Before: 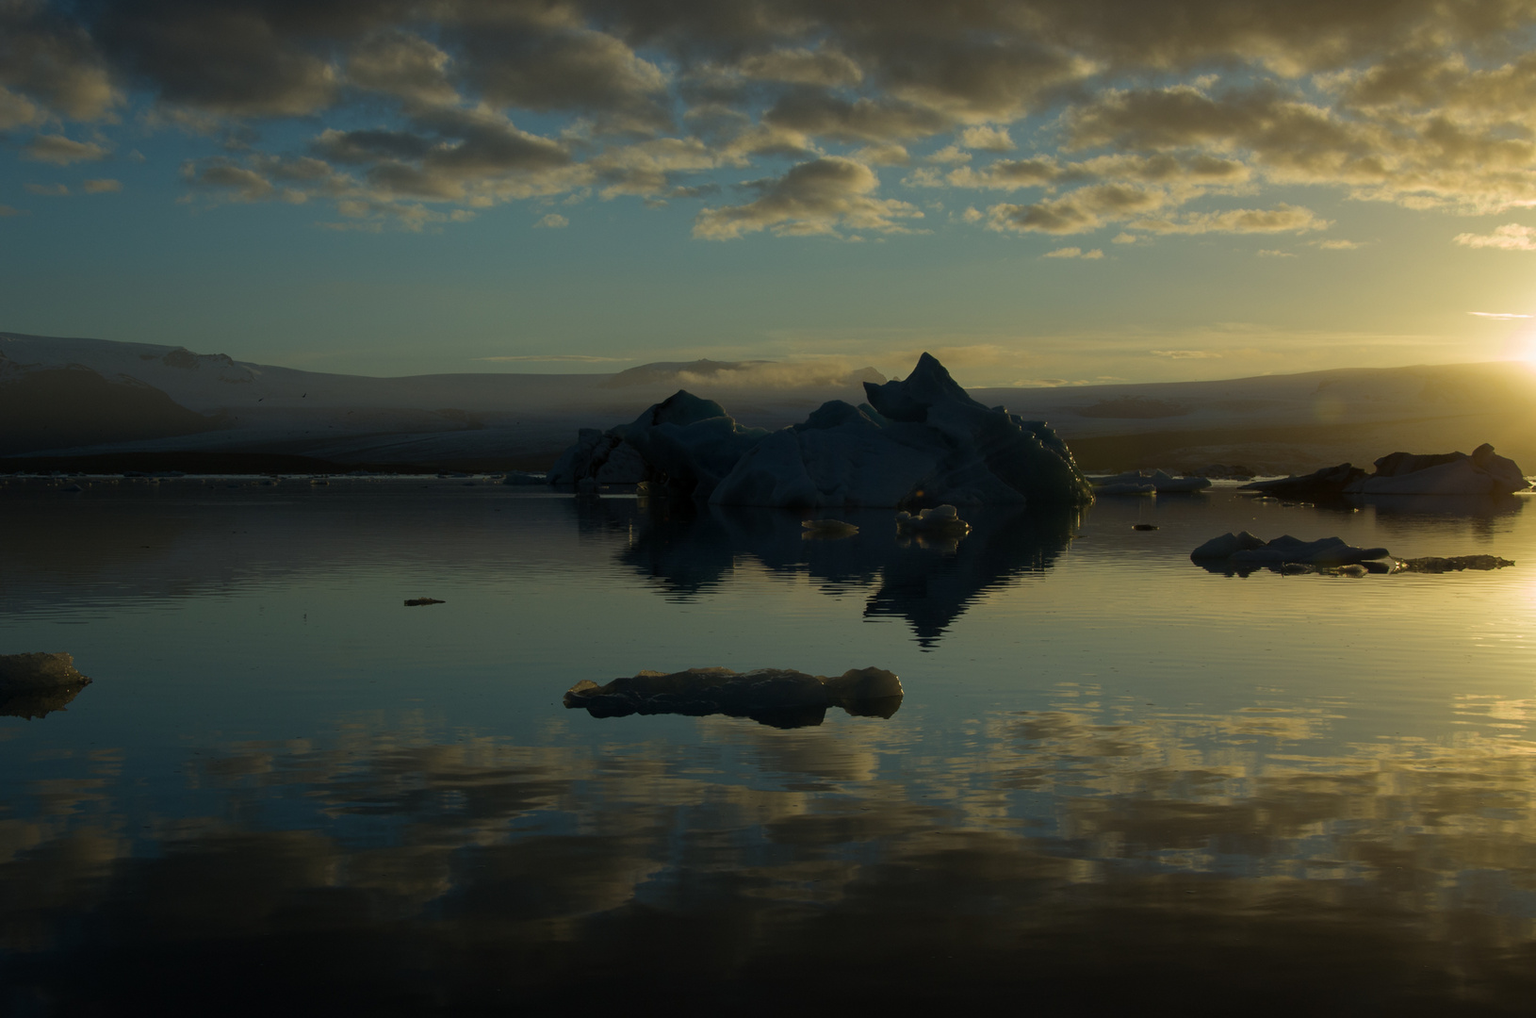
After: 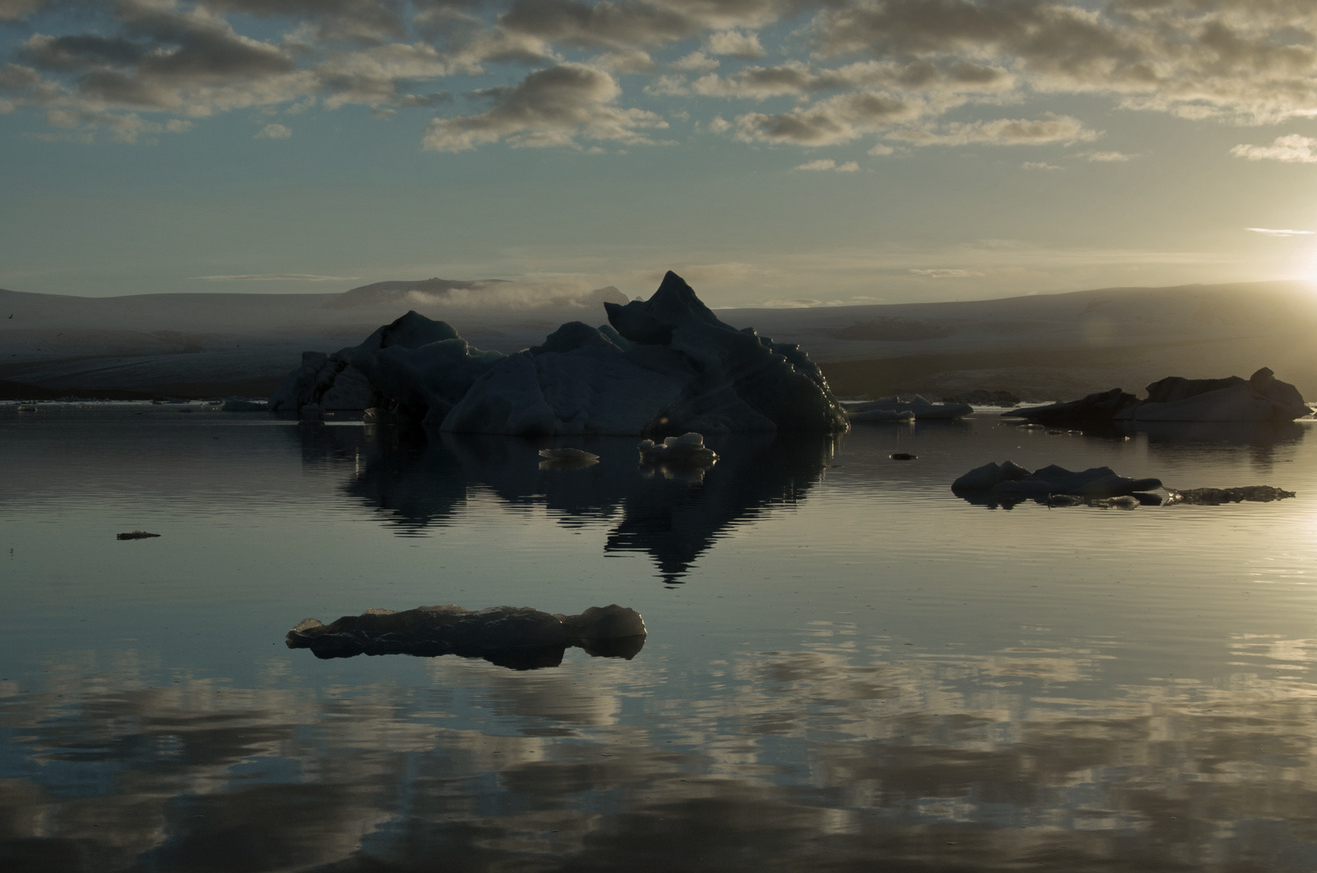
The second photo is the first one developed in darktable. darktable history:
crop: left 19.159%, top 9.58%, bottom 9.58%
shadows and highlights: shadows 49, highlights -41, soften with gaussian
color zones: curves: ch0 [(0, 0.559) (0.153, 0.551) (0.229, 0.5) (0.429, 0.5) (0.571, 0.5) (0.714, 0.5) (0.857, 0.5) (1, 0.559)]; ch1 [(0, 0.417) (0.112, 0.336) (0.213, 0.26) (0.429, 0.34) (0.571, 0.35) (0.683, 0.331) (0.857, 0.344) (1, 0.417)]
